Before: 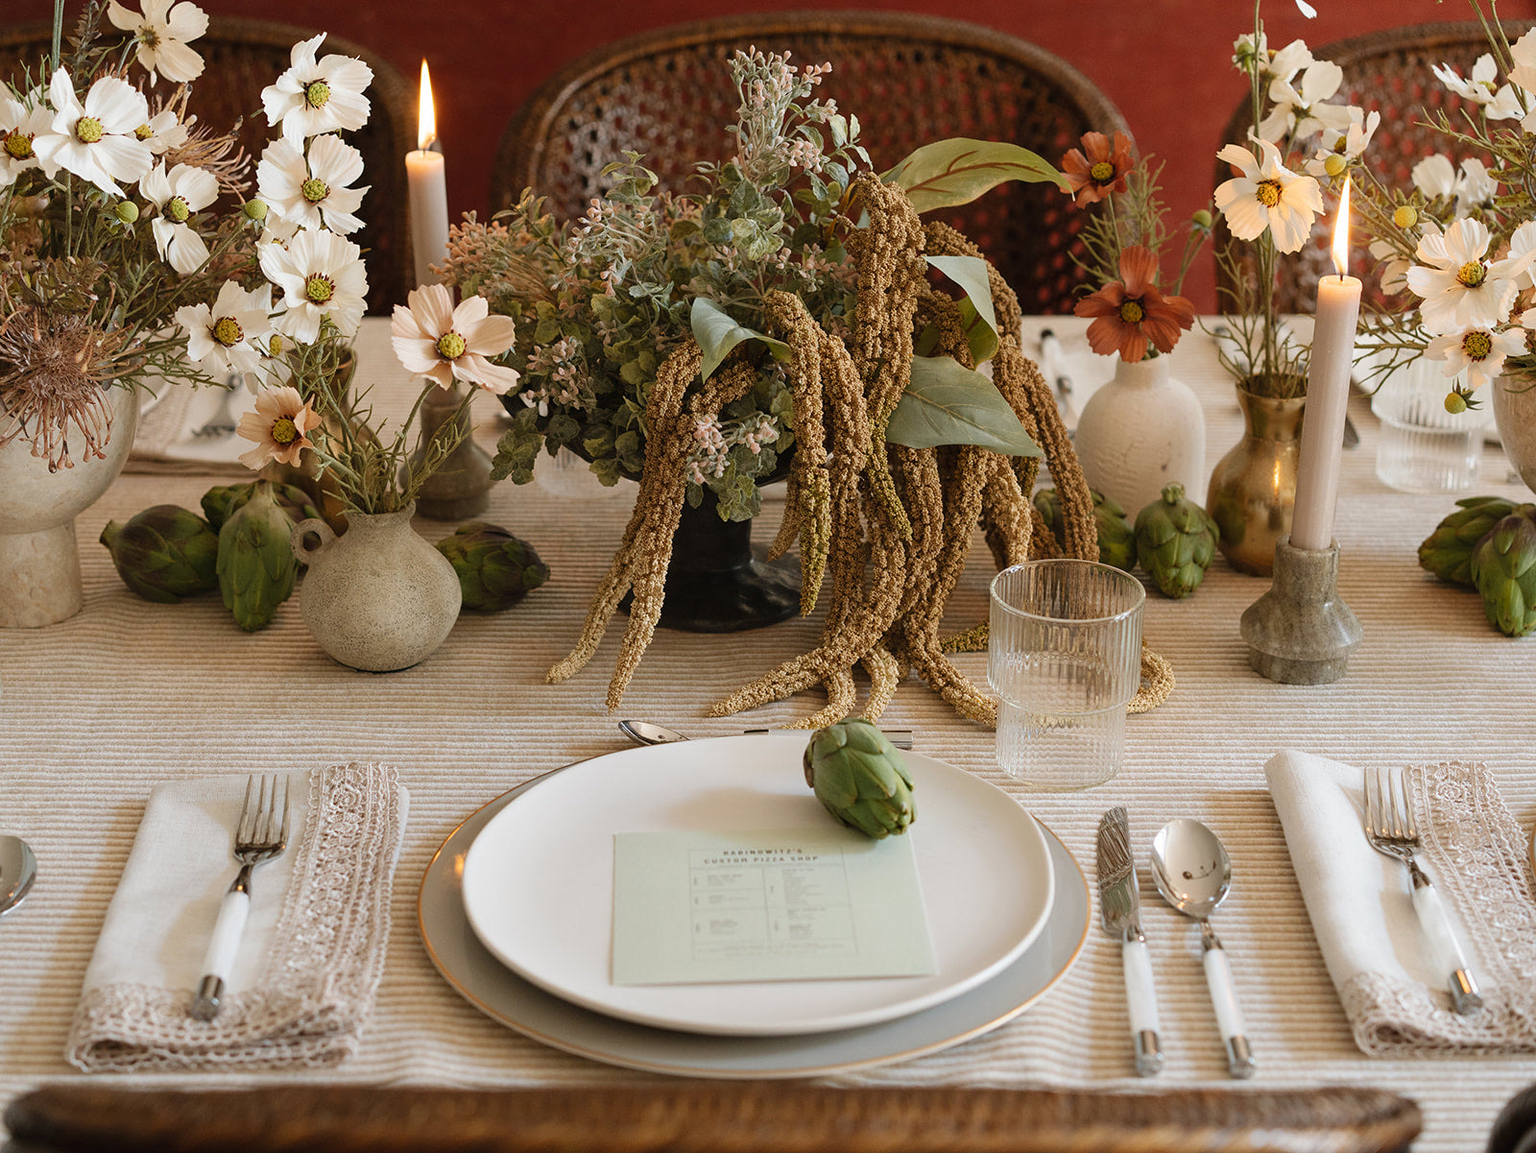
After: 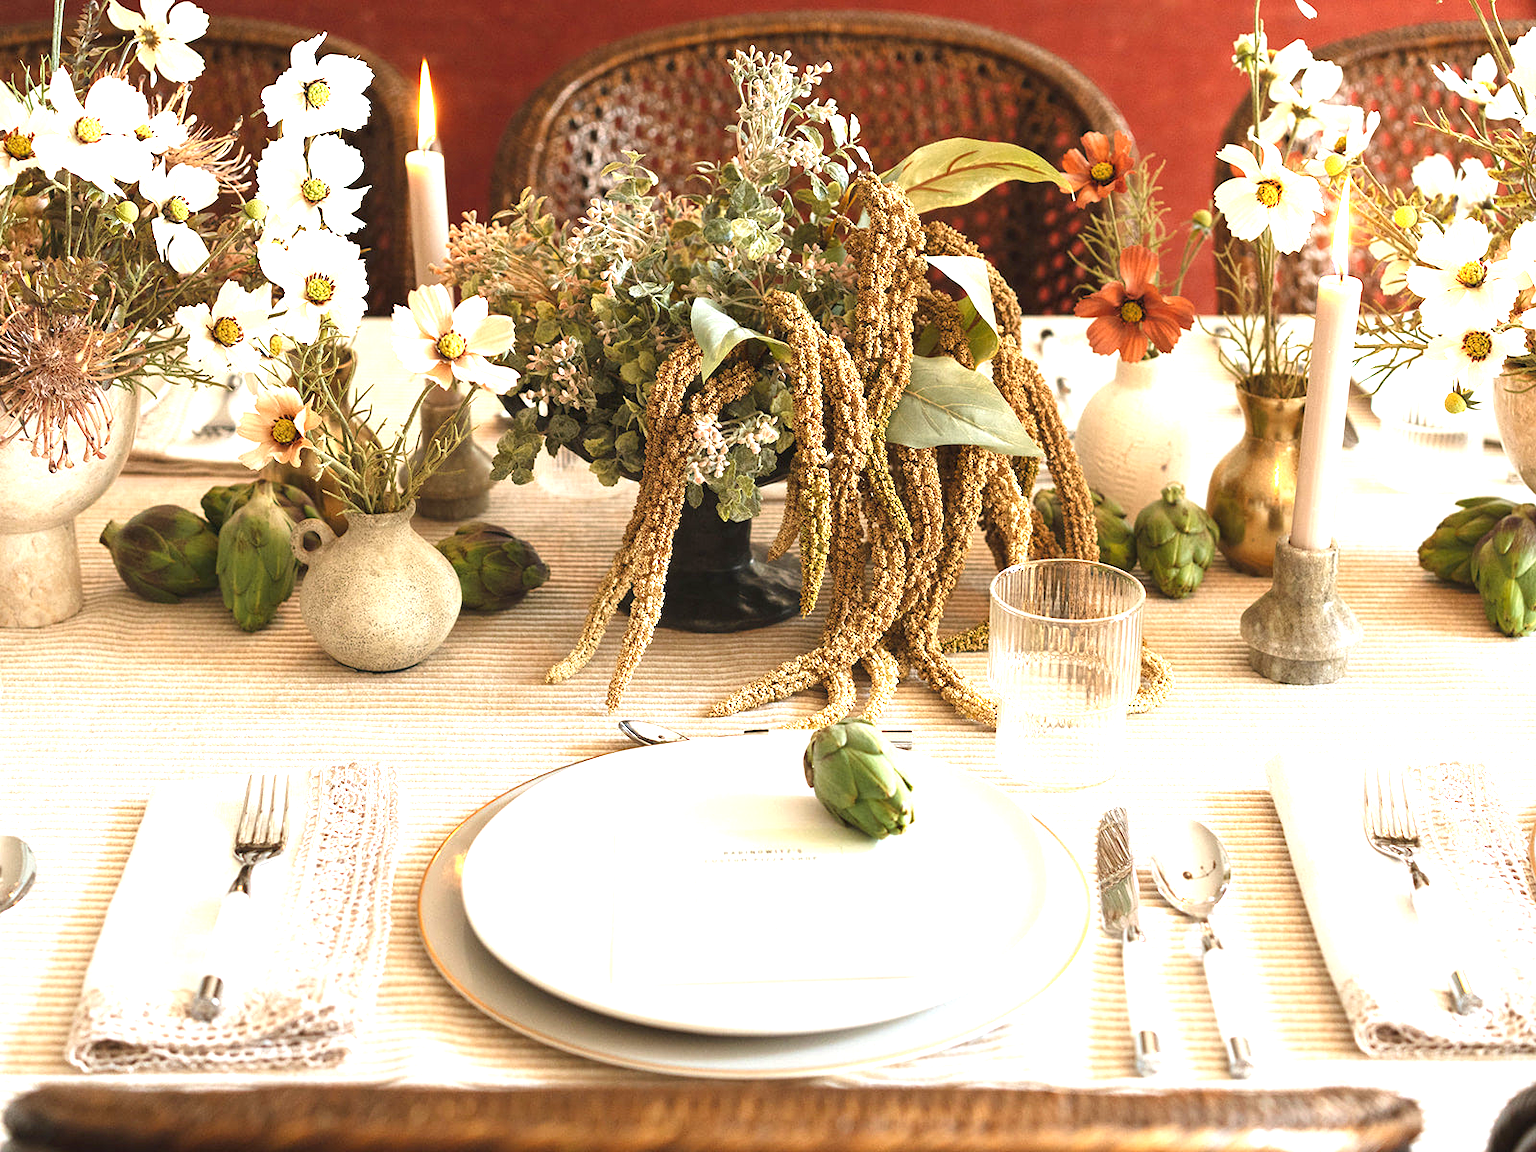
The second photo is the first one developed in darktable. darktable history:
base curve: curves: ch0 [(0, 0) (0.303, 0.277) (1, 1)]
exposure: black level correction 0, exposure 1.625 EV, compensate exposure bias true, compensate highlight preservation false
